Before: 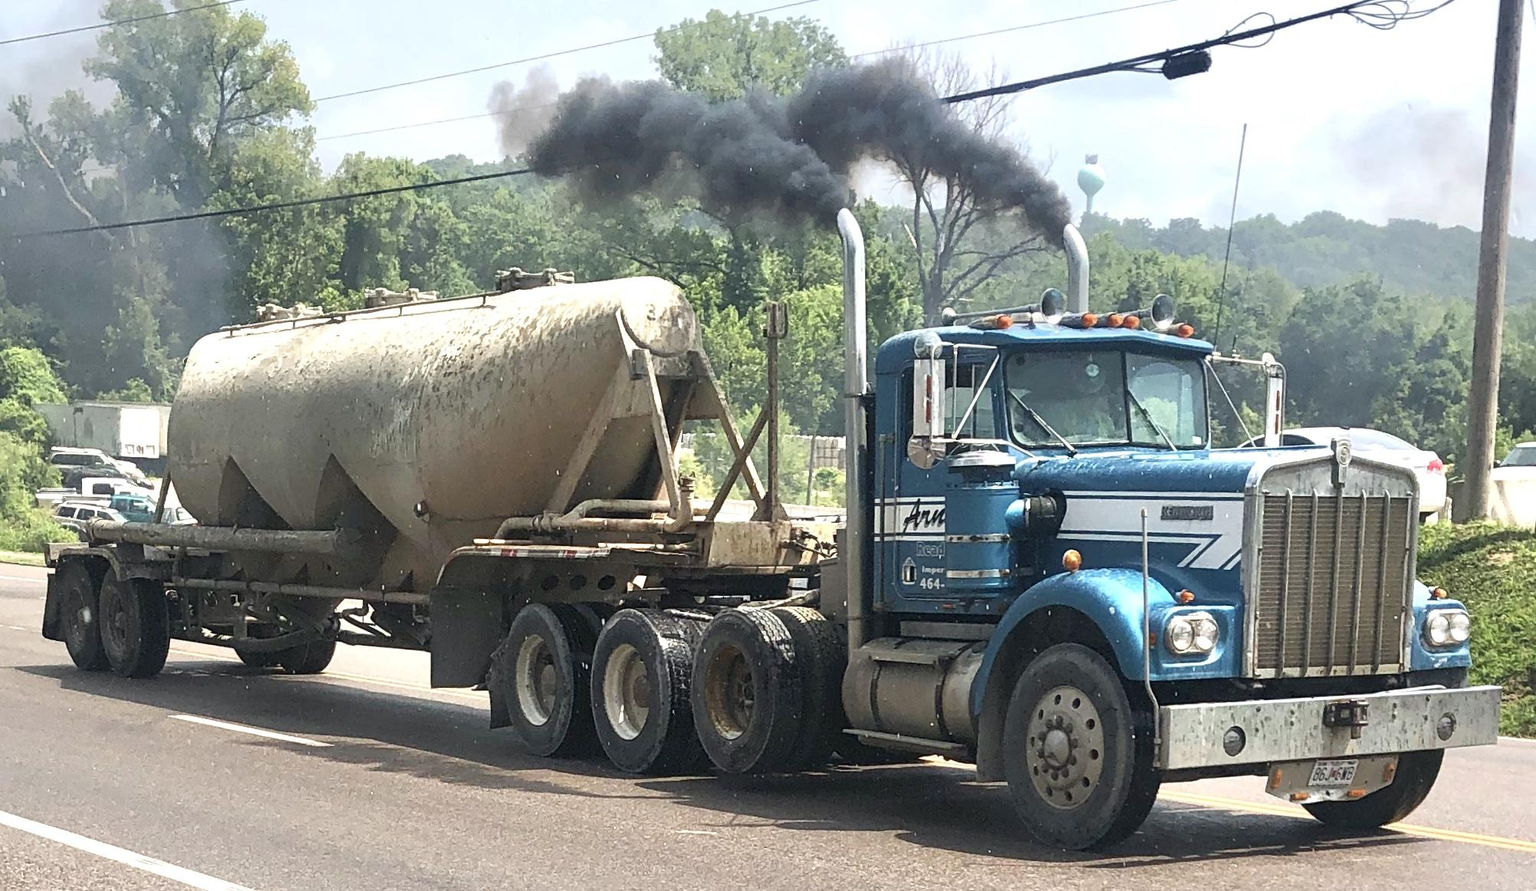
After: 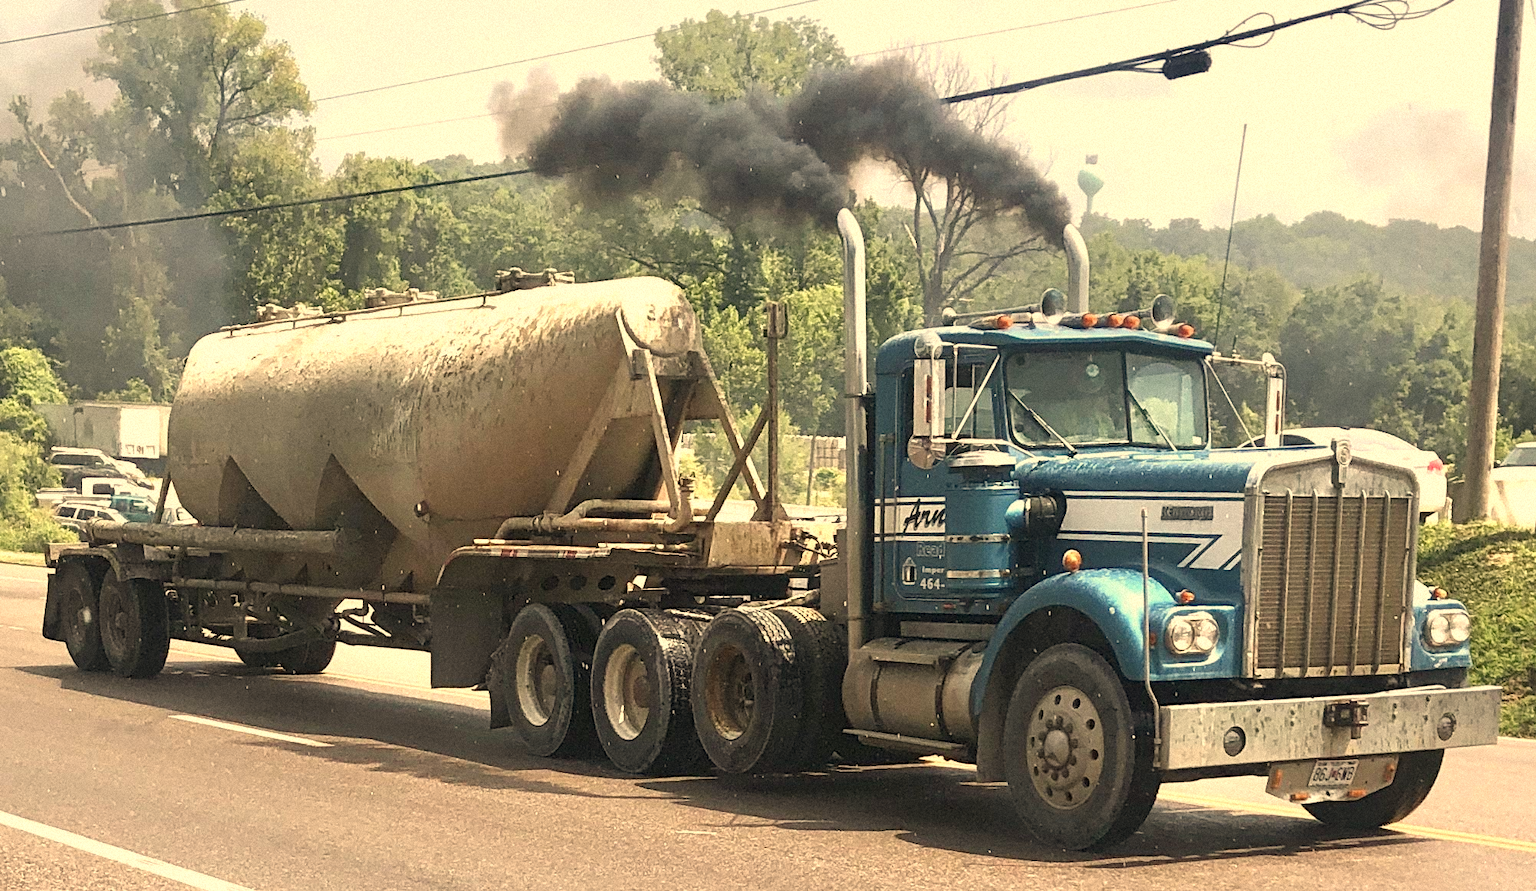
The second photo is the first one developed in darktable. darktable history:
grain: mid-tones bias 0%
white balance: red 1.138, green 0.996, blue 0.812
